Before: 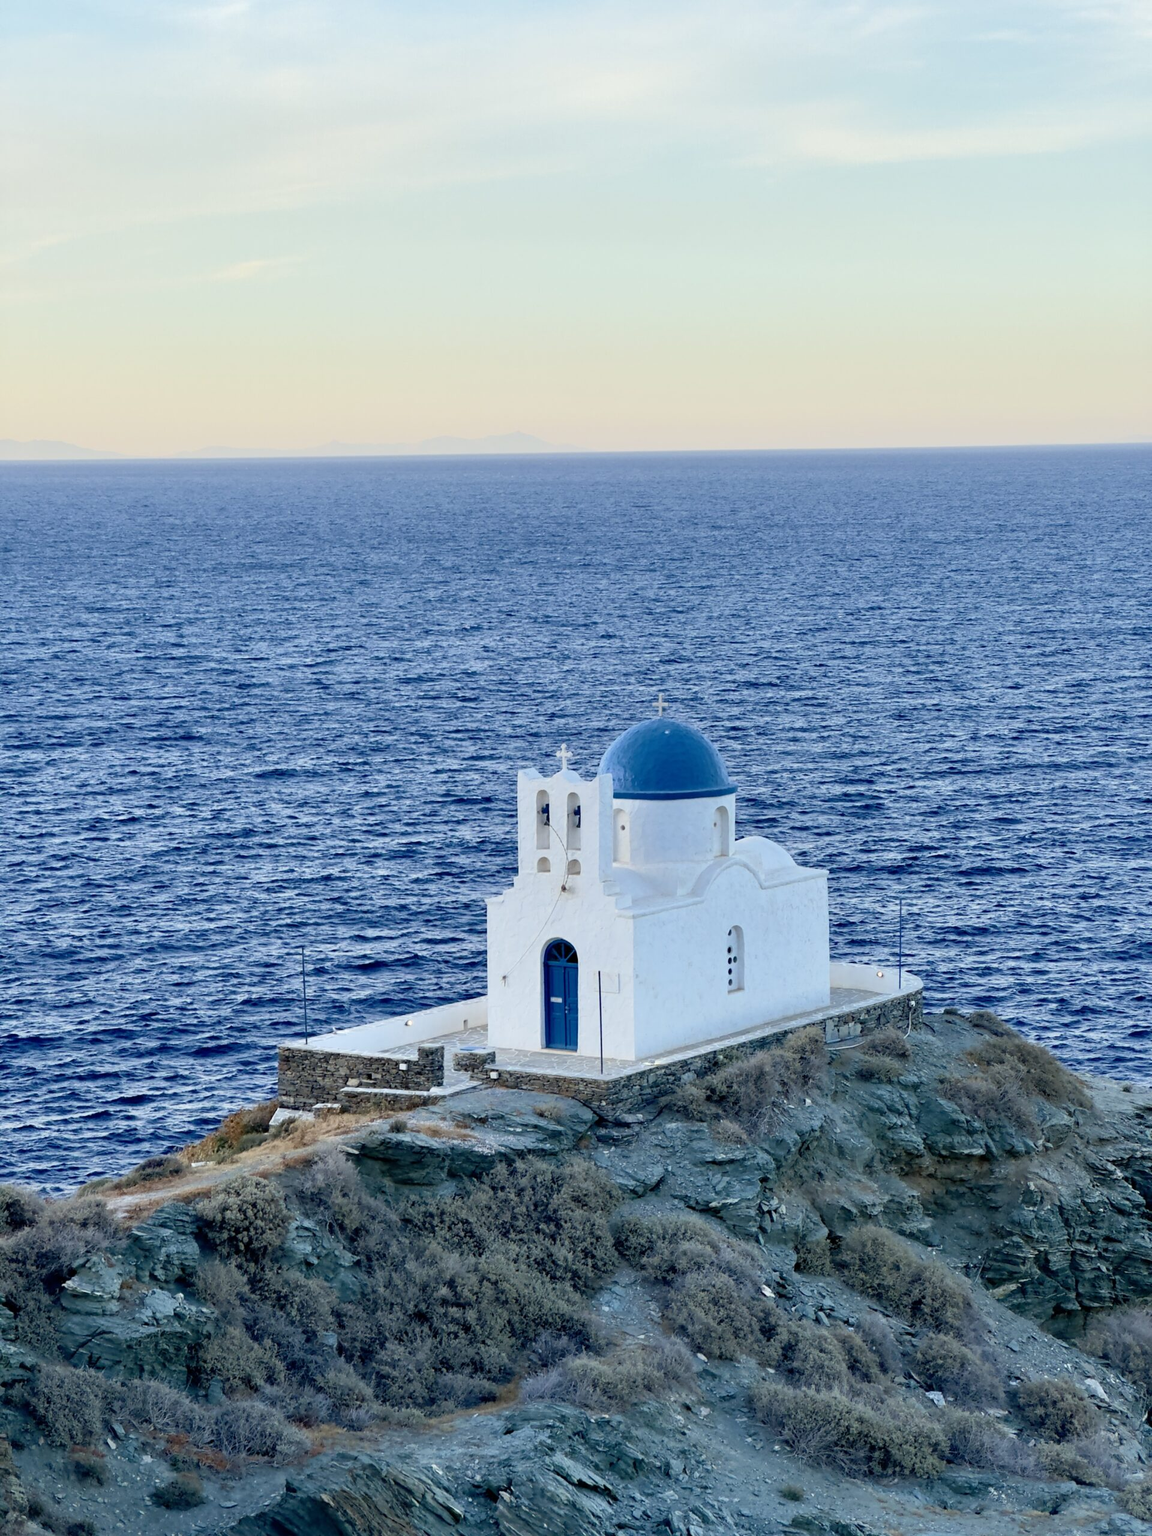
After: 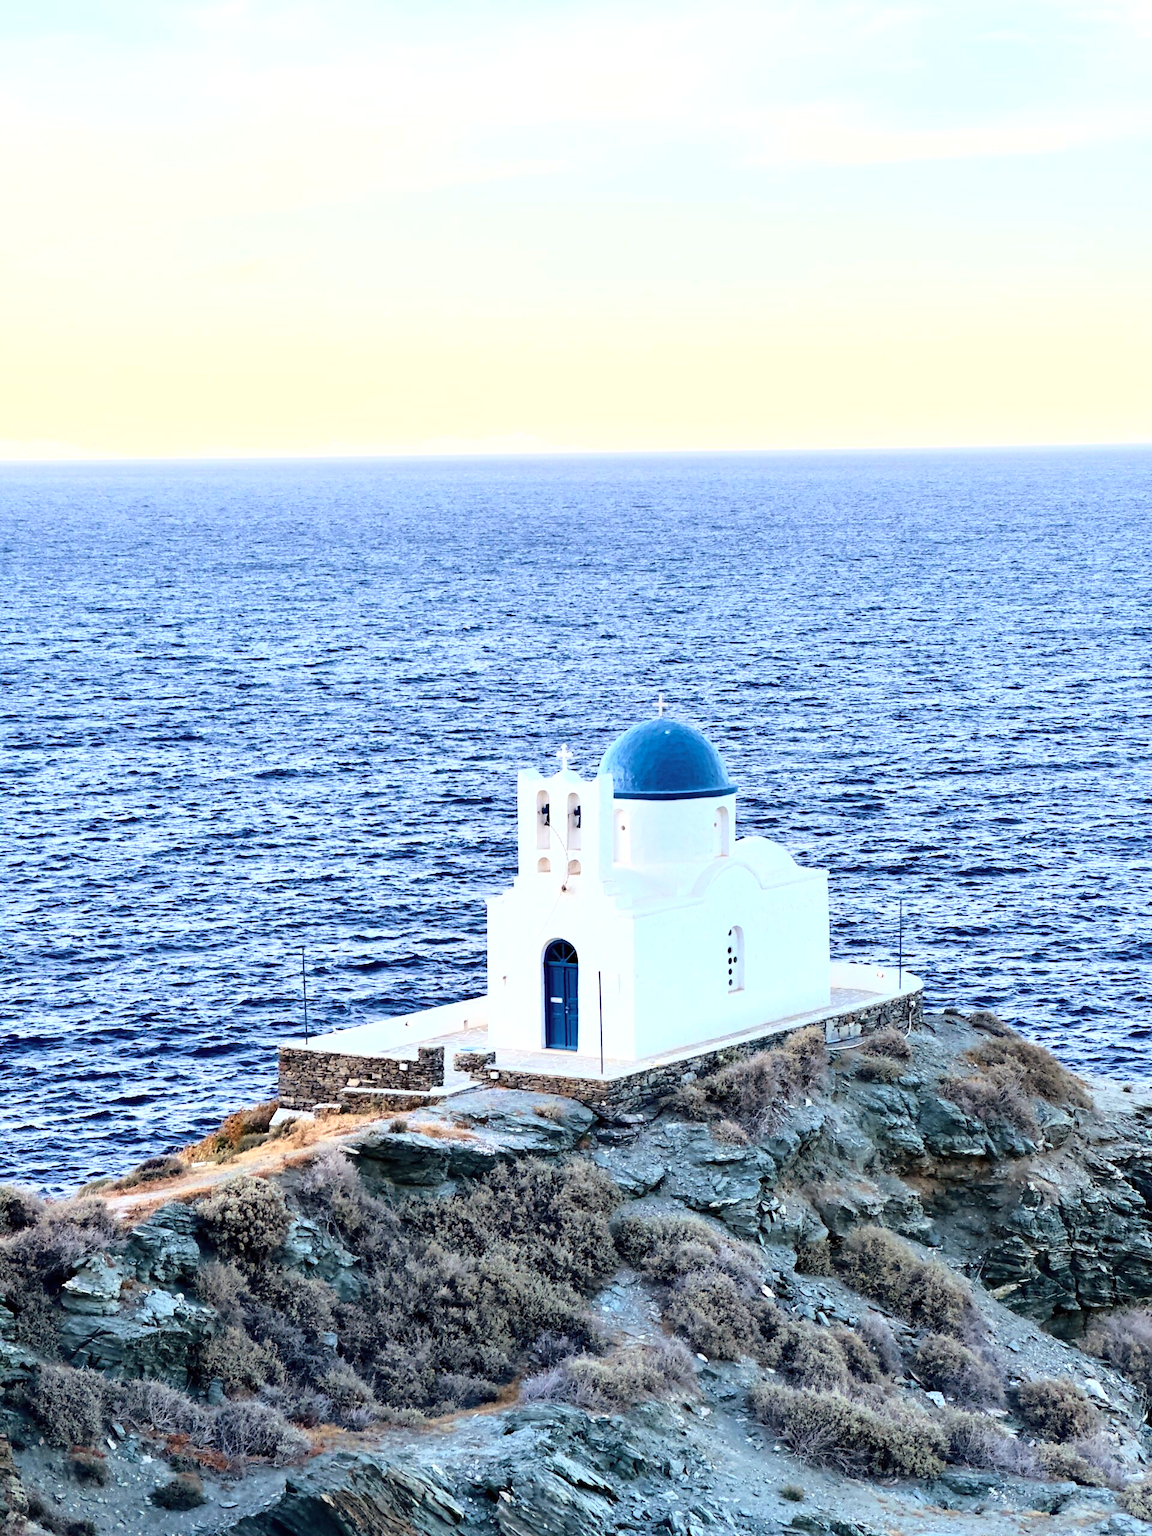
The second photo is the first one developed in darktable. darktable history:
color balance rgb: power › chroma 1.565%, power › hue 28.08°, highlights gain › chroma 0.117%, highlights gain › hue 330.48°, perceptual saturation grading › global saturation 0.106%, perceptual brilliance grading › global brilliance -4.833%, perceptual brilliance grading › highlights 23.735%, perceptual brilliance grading › mid-tones 7.135%, perceptual brilliance grading › shadows -4.676%, global vibrance 2.178%
base curve: curves: ch0 [(0, 0) (0.028, 0.03) (0.121, 0.232) (0.46, 0.748) (0.859, 0.968) (1, 1)]
